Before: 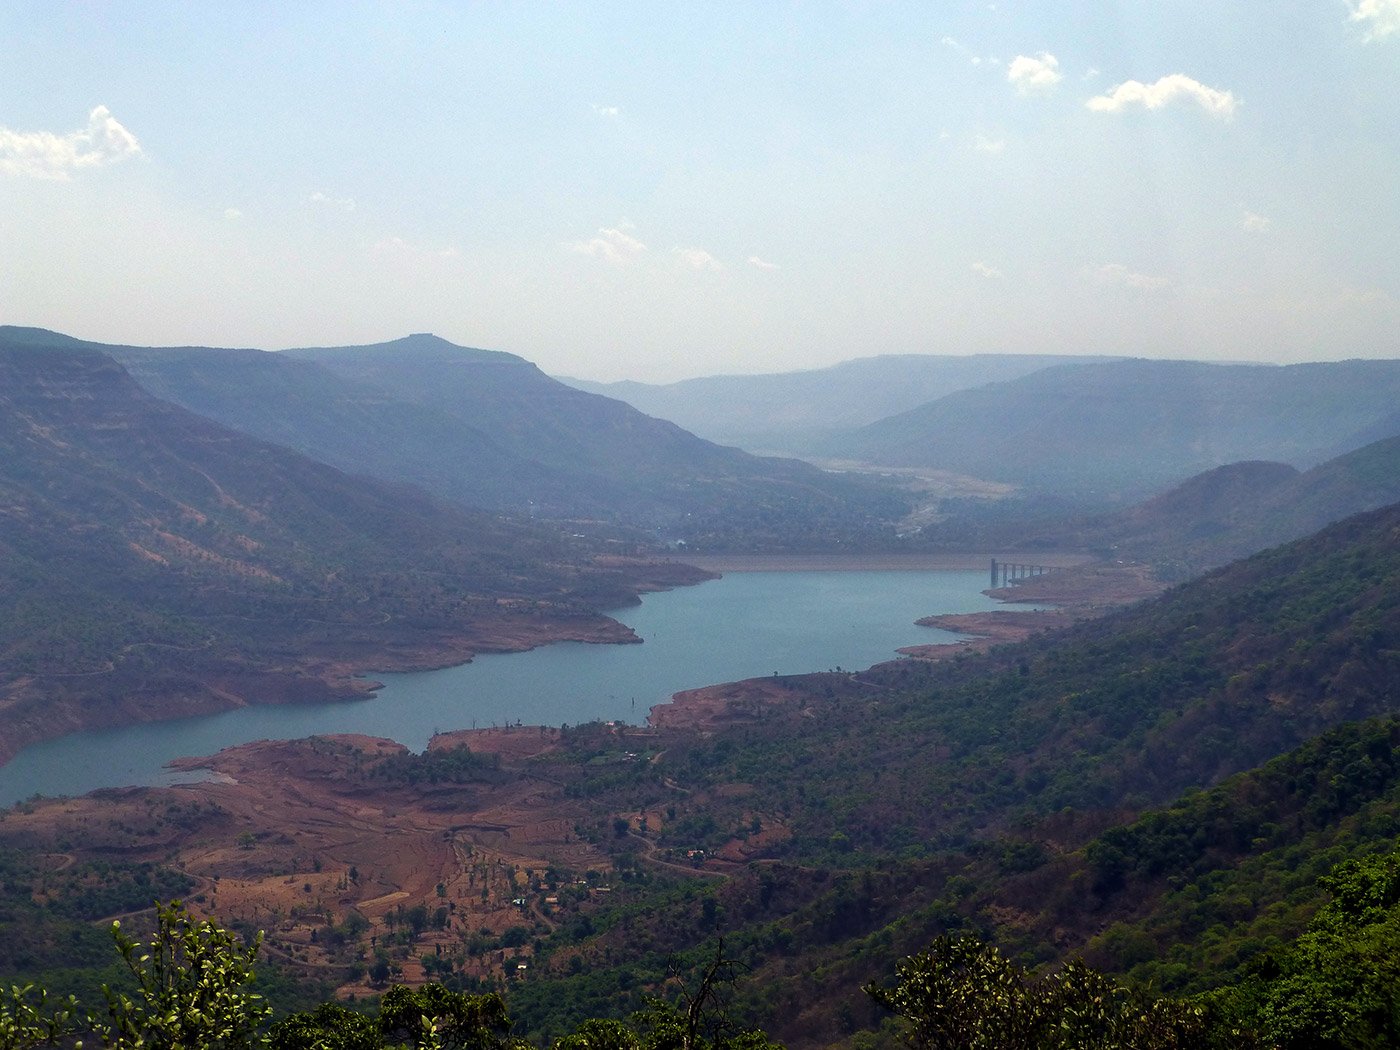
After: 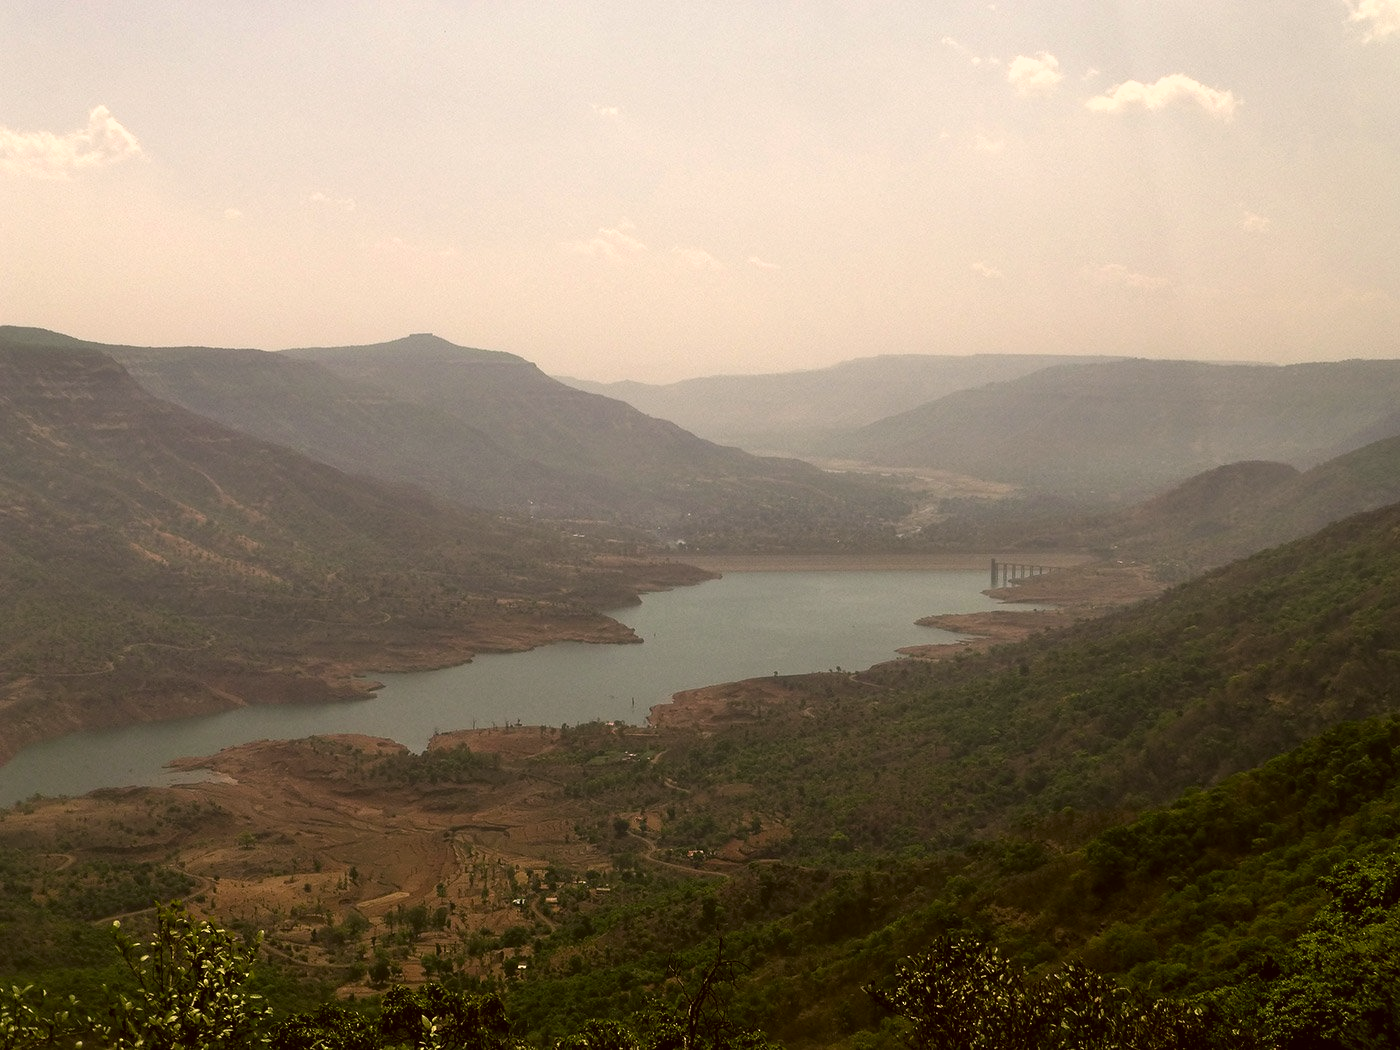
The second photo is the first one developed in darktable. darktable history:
color correction: highlights a* 8.98, highlights b* 15.09, shadows a* -0.49, shadows b* 26.52
color balance: input saturation 100.43%, contrast fulcrum 14.22%, output saturation 70.41%
